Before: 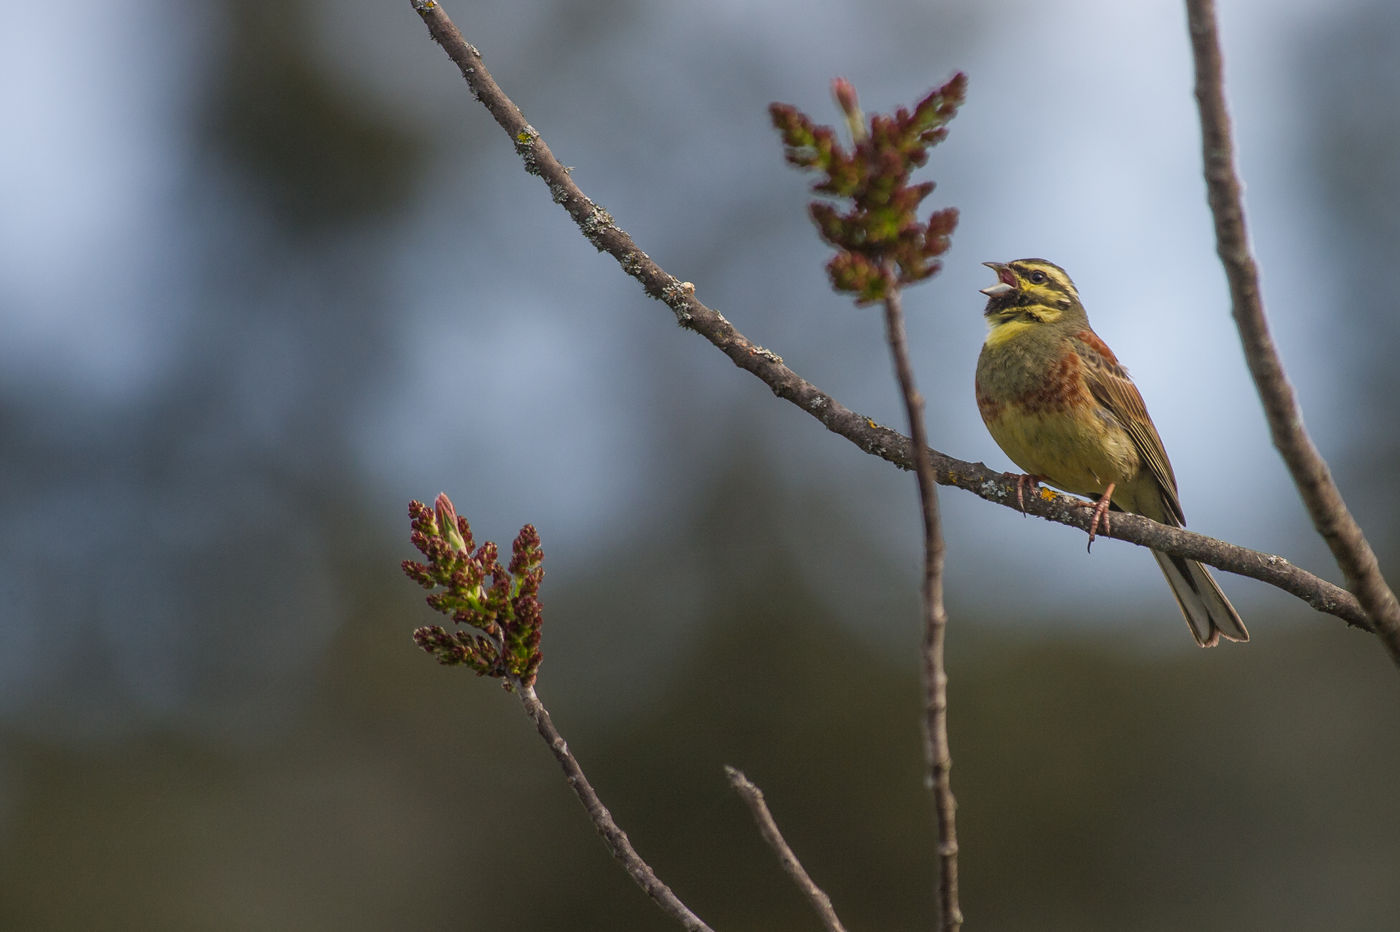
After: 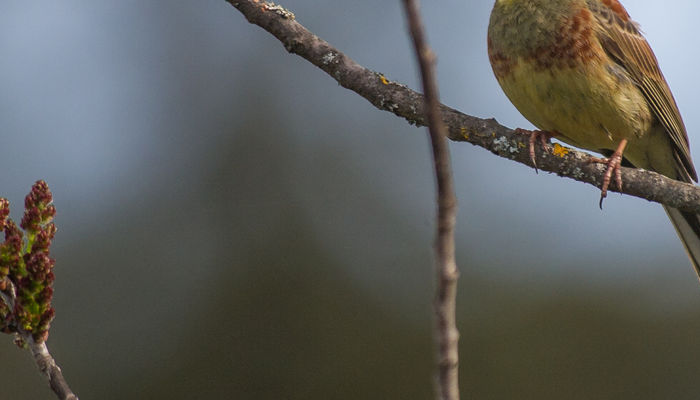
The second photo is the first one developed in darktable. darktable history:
crop: left 34.898%, top 37.007%, right 15.066%, bottom 19.994%
